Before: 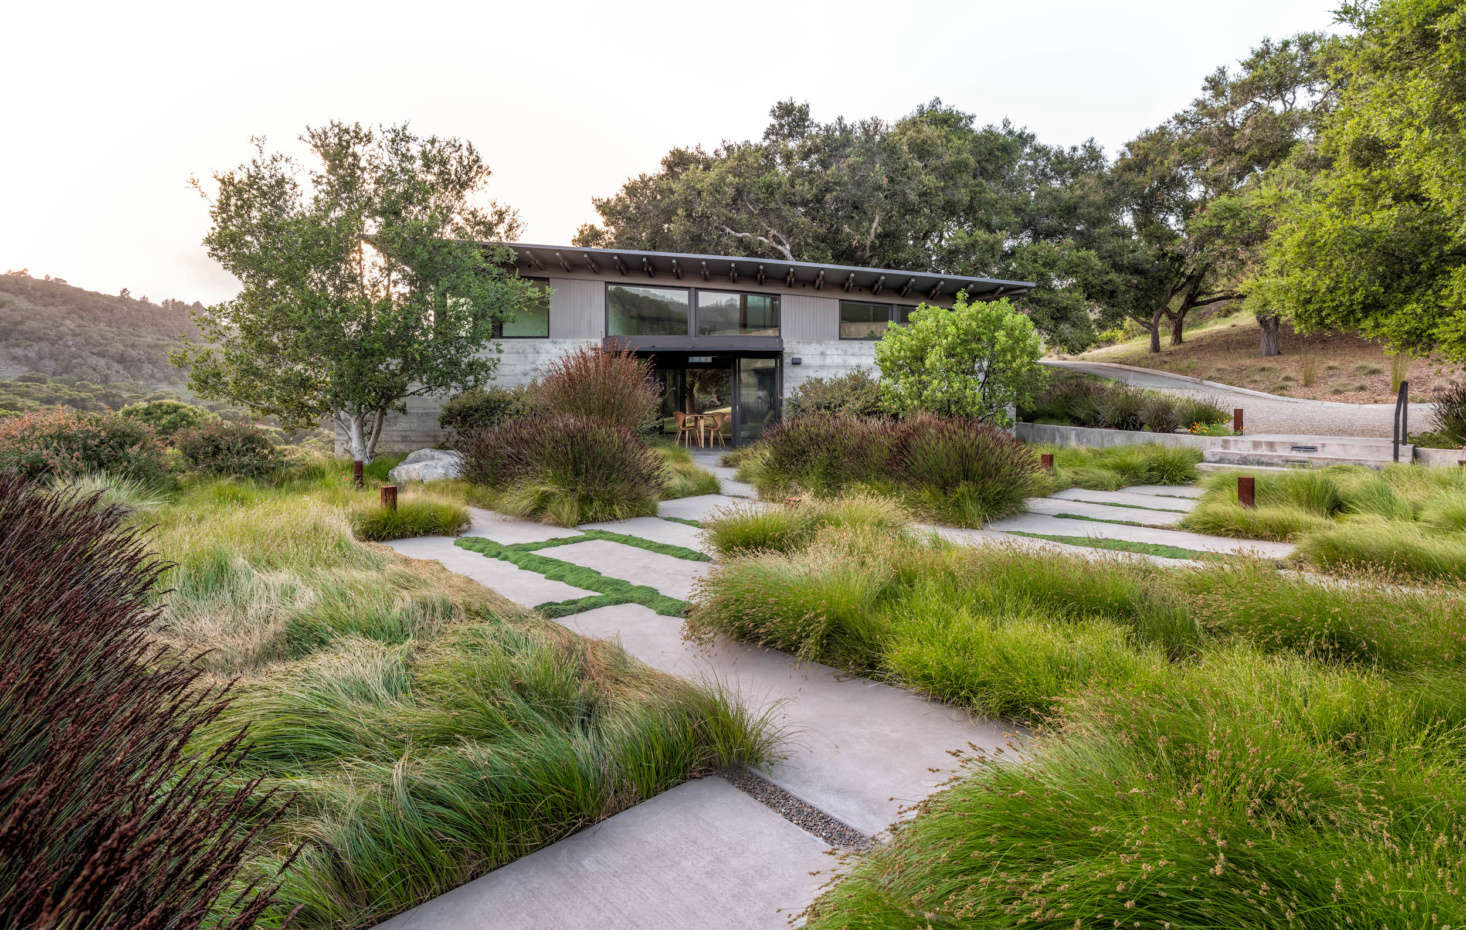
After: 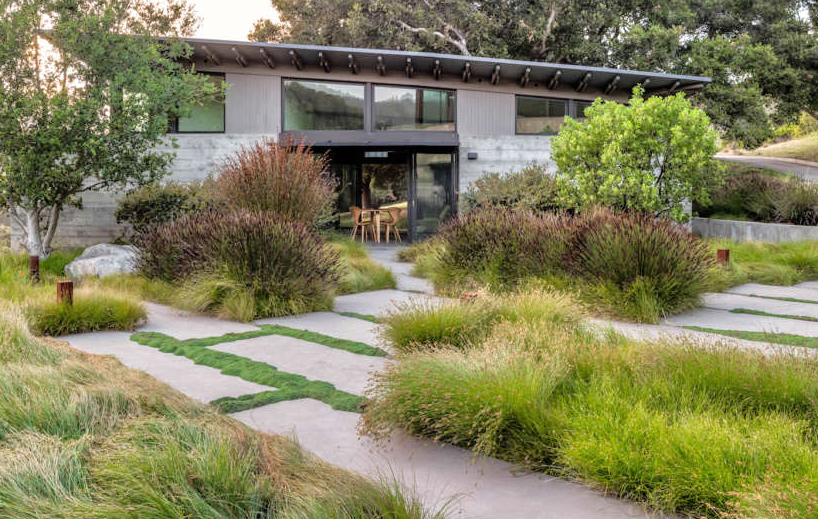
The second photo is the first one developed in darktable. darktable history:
crop and rotate: left 22.13%, top 22.054%, right 22.026%, bottom 22.102%
tone equalizer: -8 EV 0.001 EV, -7 EV -0.004 EV, -6 EV 0.009 EV, -5 EV 0.032 EV, -4 EV 0.276 EV, -3 EV 0.644 EV, -2 EV 0.584 EV, -1 EV 0.187 EV, +0 EV 0.024 EV
